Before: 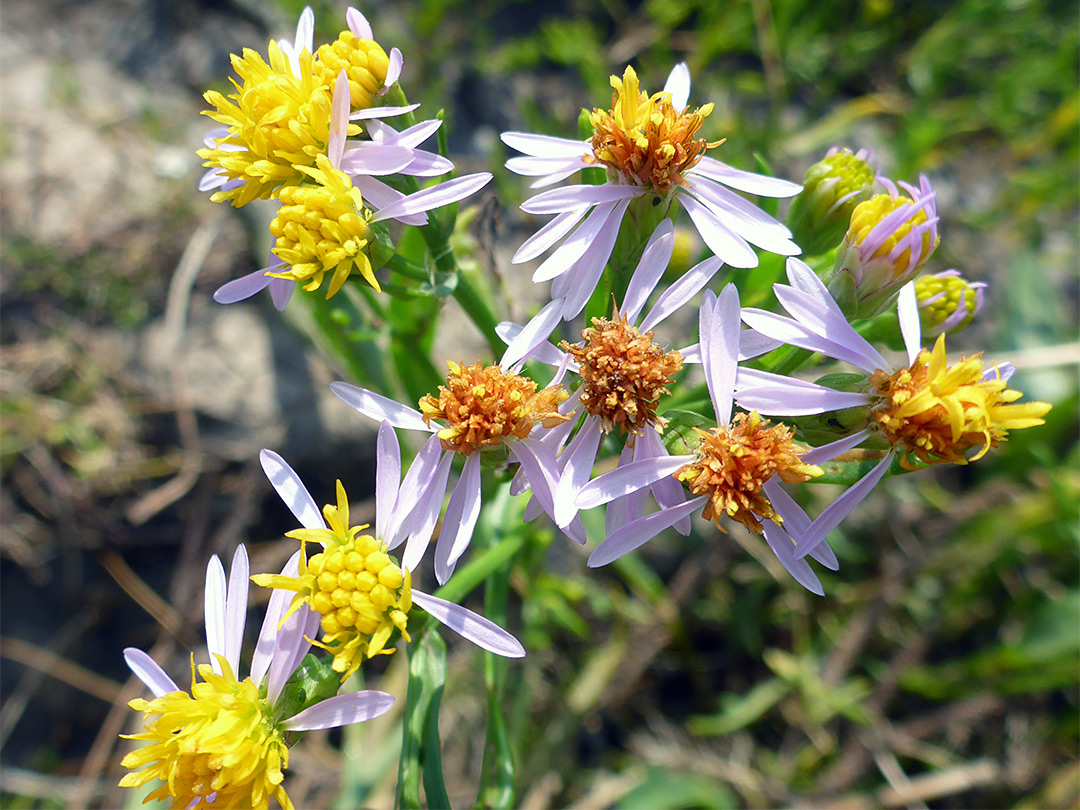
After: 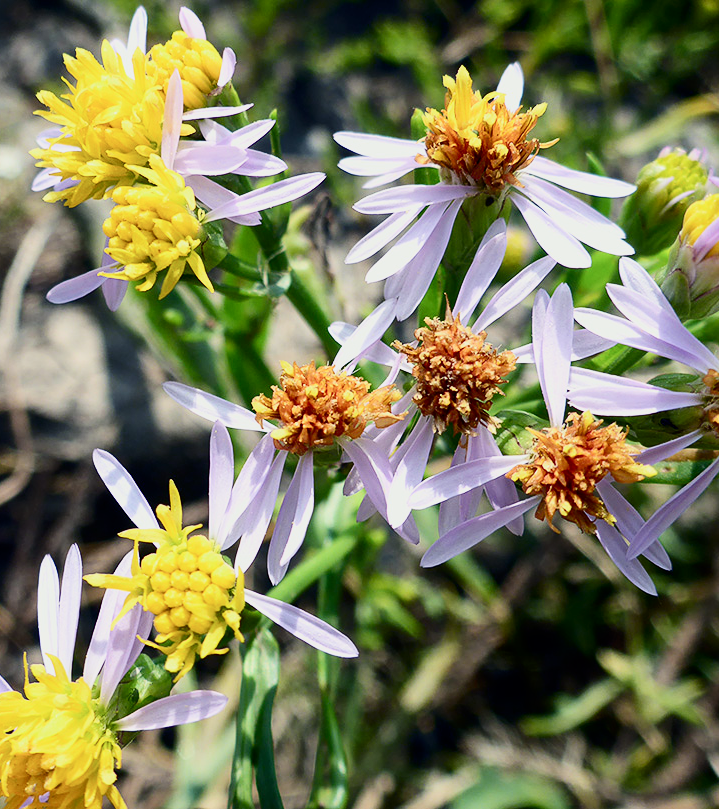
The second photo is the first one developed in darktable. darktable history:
crop and rotate: left 15.596%, right 17.76%
contrast brightness saturation: contrast 0.288
filmic rgb: black relative exposure -7.97 EV, white relative exposure 3.84 EV, hardness 4.28
